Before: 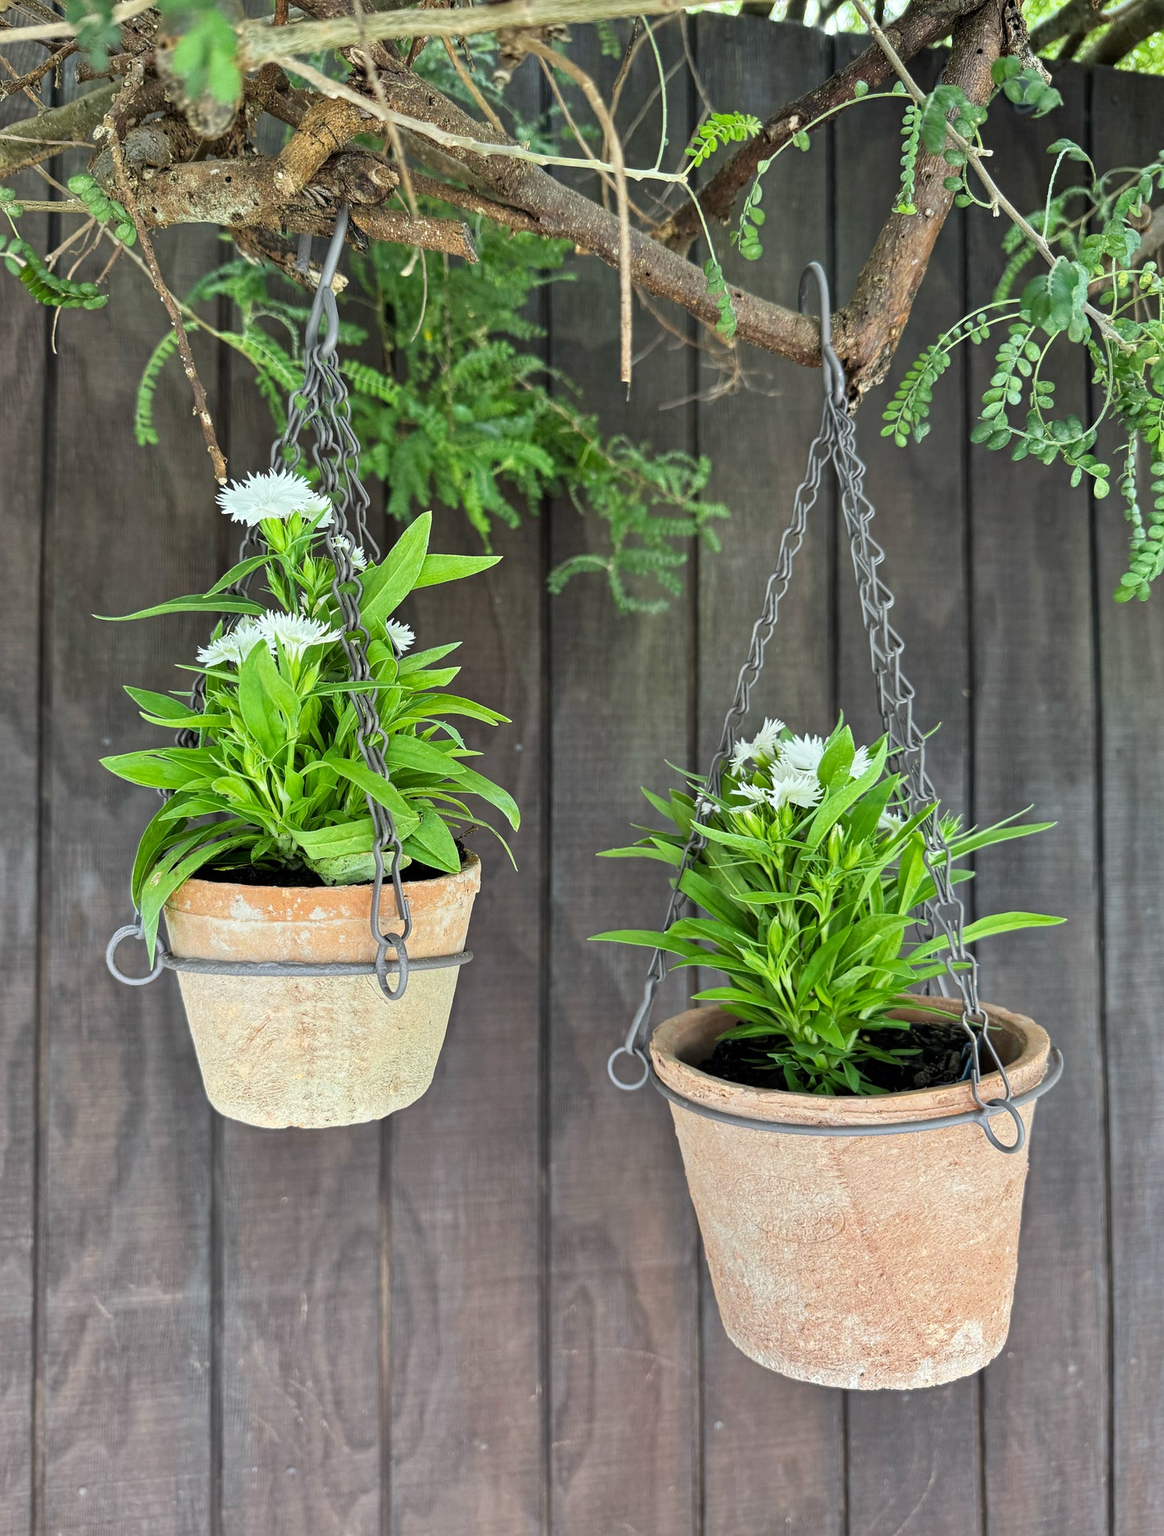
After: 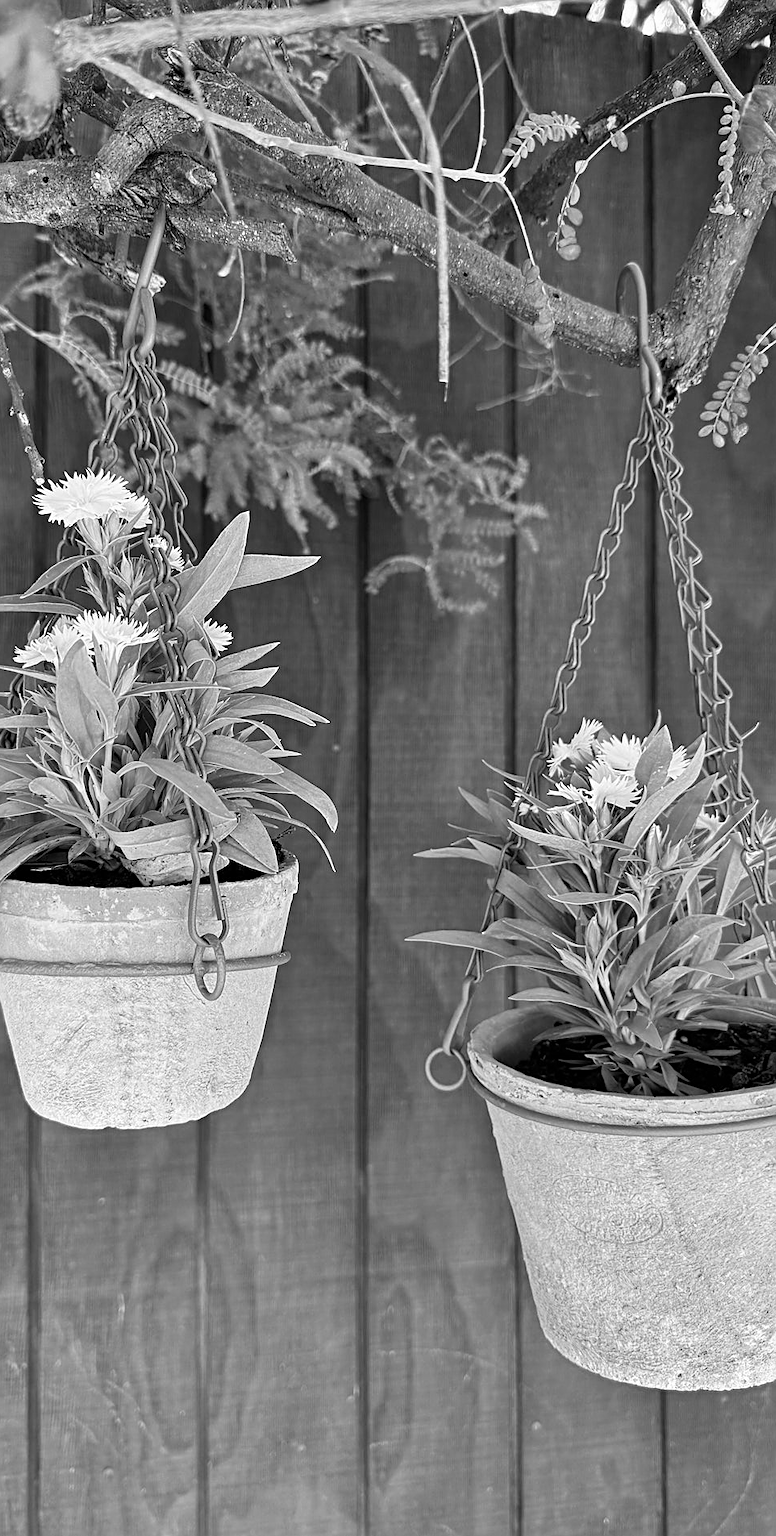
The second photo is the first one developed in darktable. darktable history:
sharpen: on, module defaults
monochrome: a 2.21, b -1.33, size 2.2
crop and rotate: left 15.754%, right 17.579%
